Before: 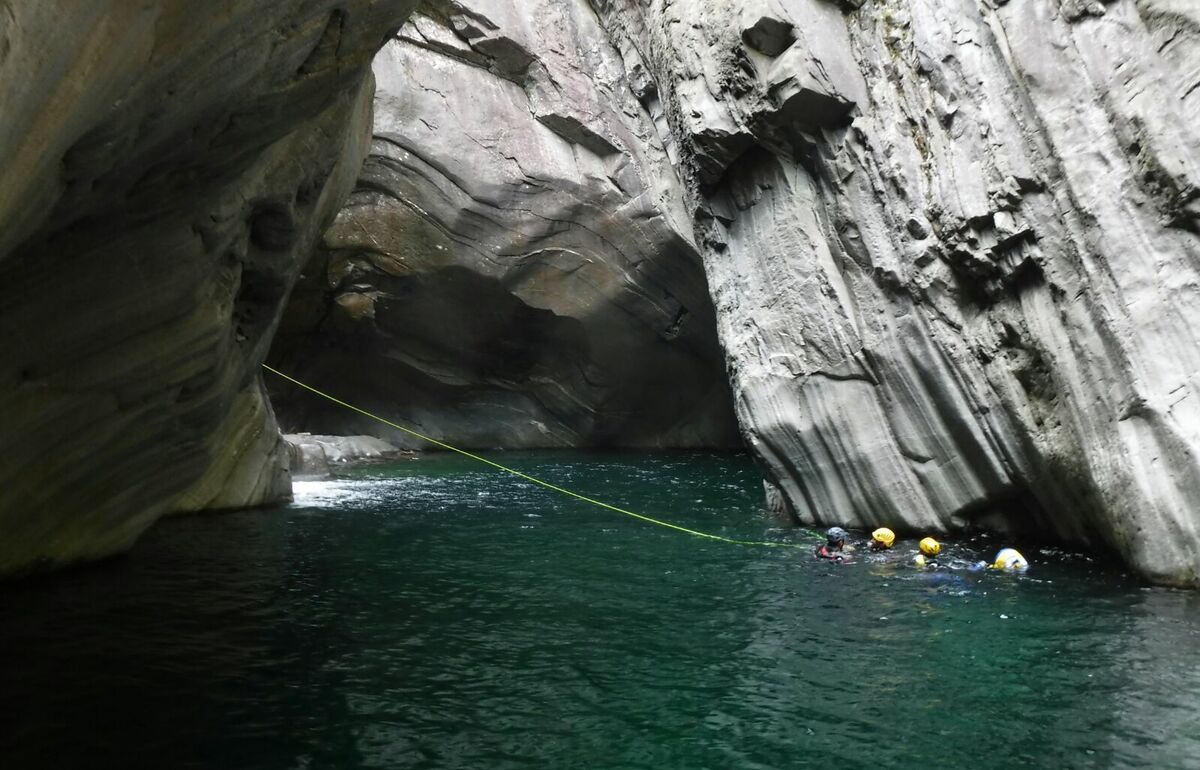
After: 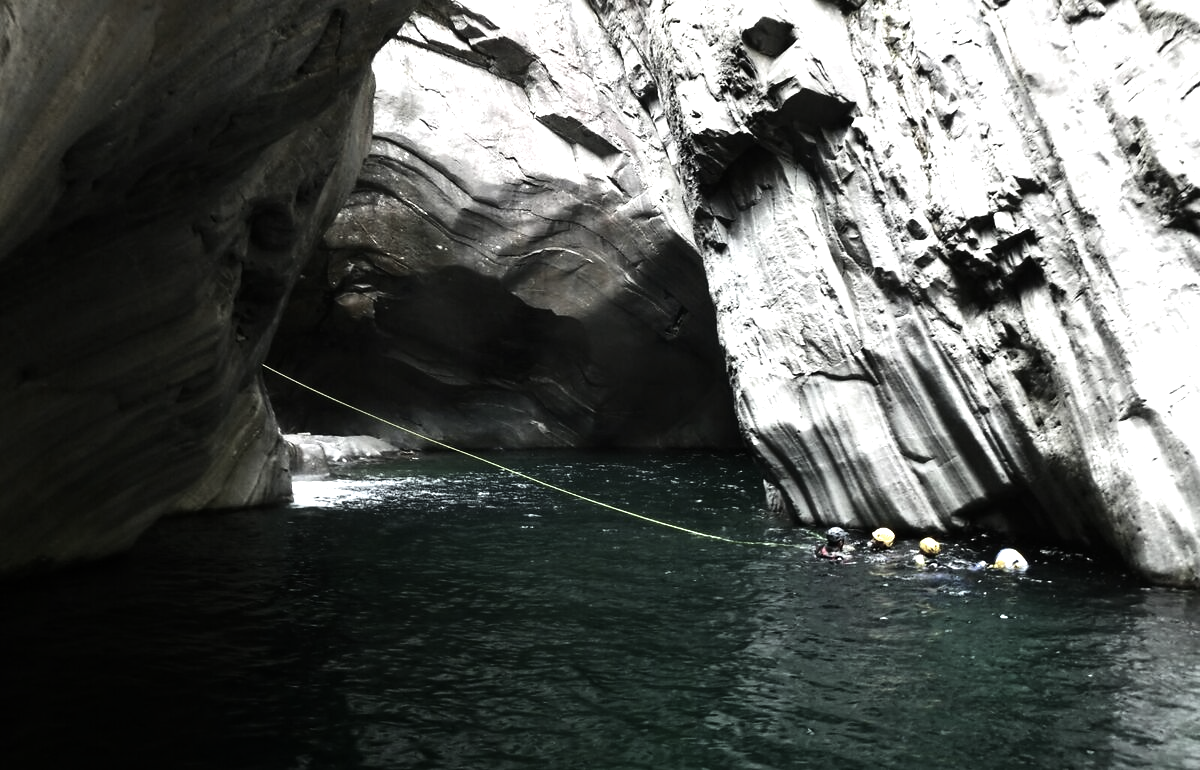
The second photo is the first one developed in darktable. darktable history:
tone equalizer: -8 EV -1.06 EV, -7 EV -1.02 EV, -6 EV -0.895 EV, -5 EV -0.566 EV, -3 EV 0.589 EV, -2 EV 0.868 EV, -1 EV 0.986 EV, +0 EV 1.06 EV, edges refinement/feathering 500, mask exposure compensation -1.57 EV, preserve details no
color correction: highlights b* 0.027, saturation 0.509
